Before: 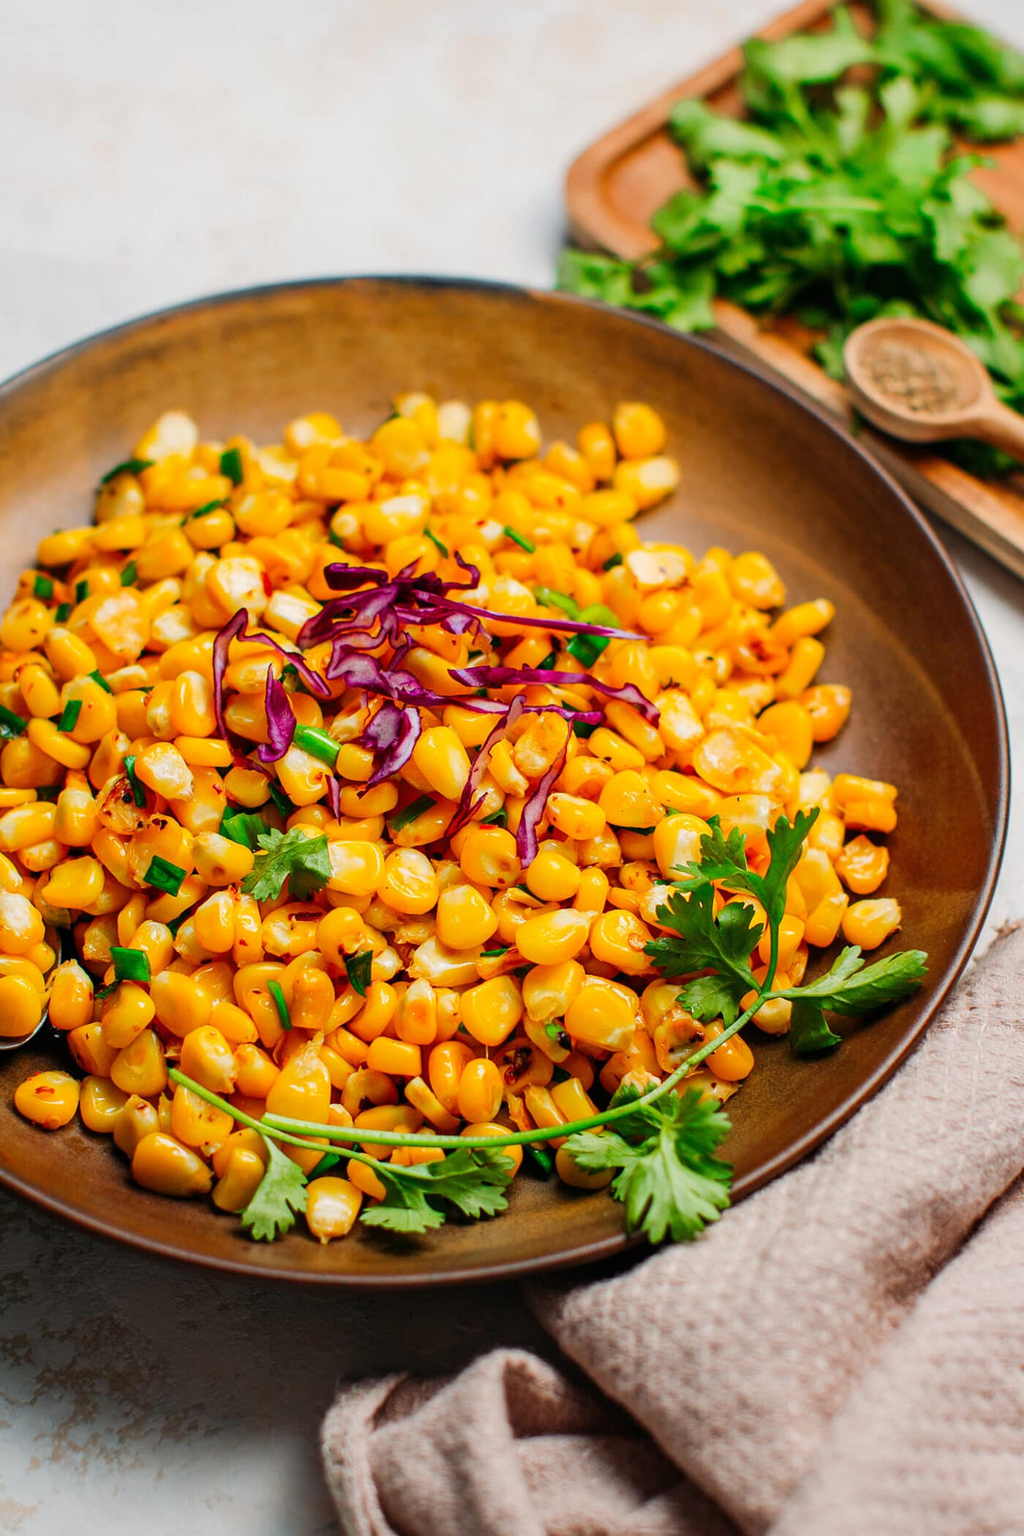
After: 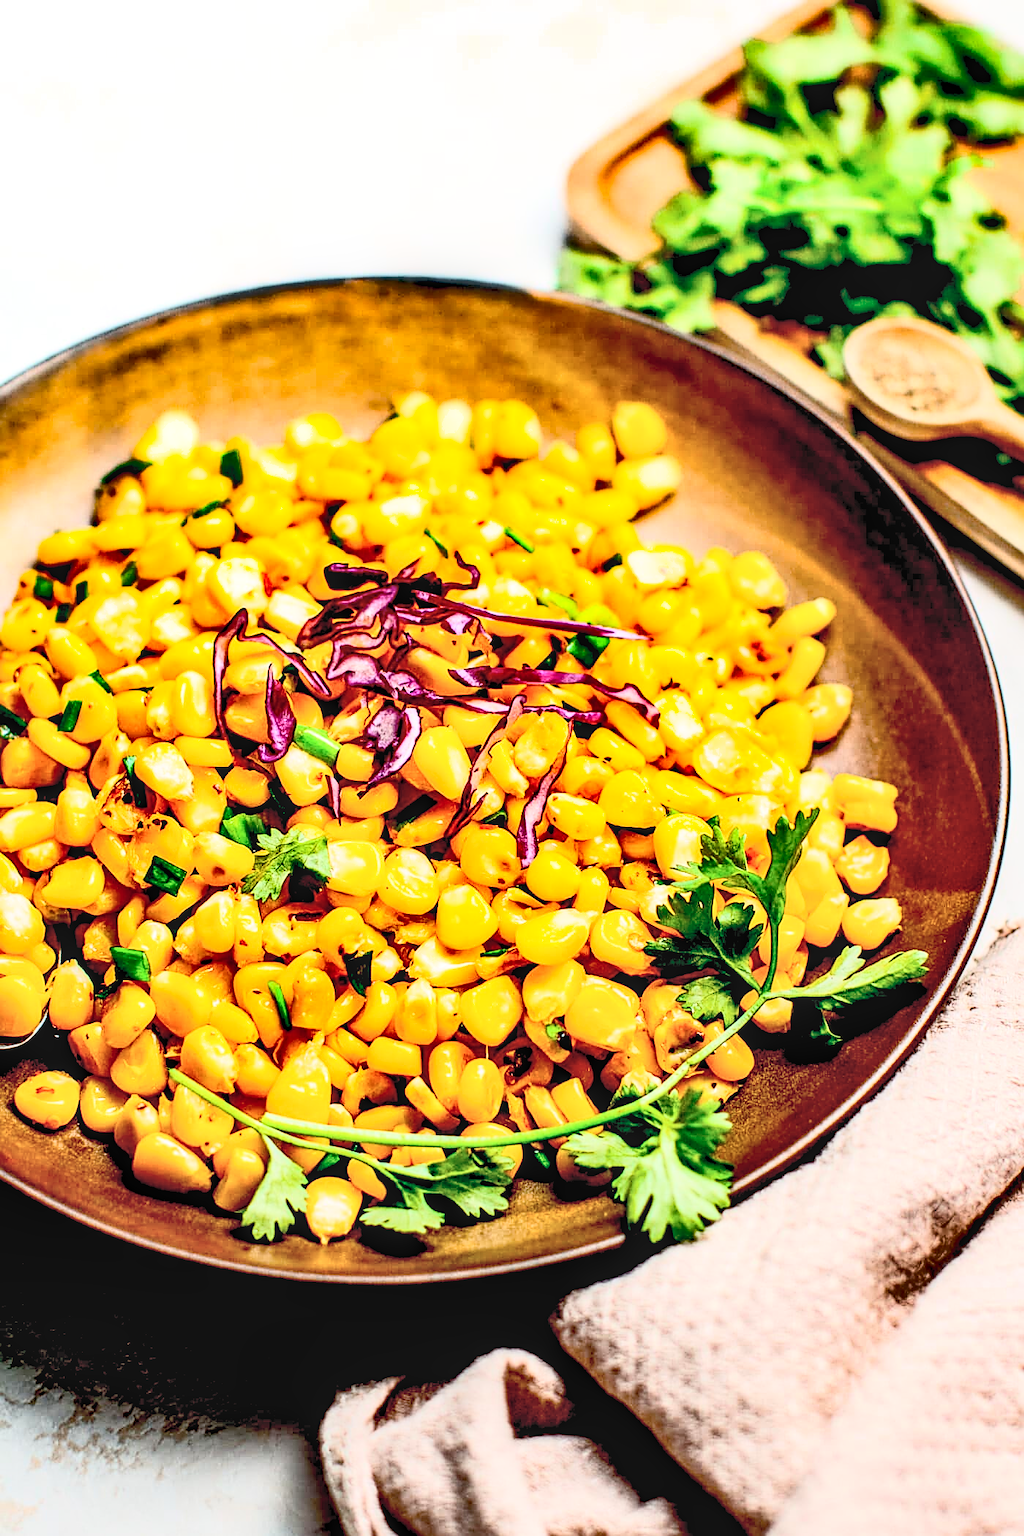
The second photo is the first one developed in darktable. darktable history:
shadows and highlights: soften with gaussian
tone equalizer: on, module defaults
local contrast: on, module defaults
exposure: black level correction 0.039, exposure 0.498 EV, compensate highlight preservation false
color calibration: illuminant same as pipeline (D50), adaptation XYZ, x 0.345, y 0.357, temperature 5016.23 K
sharpen: amount 0.551
contrast brightness saturation: contrast 0.427, brightness 0.56, saturation -0.204
